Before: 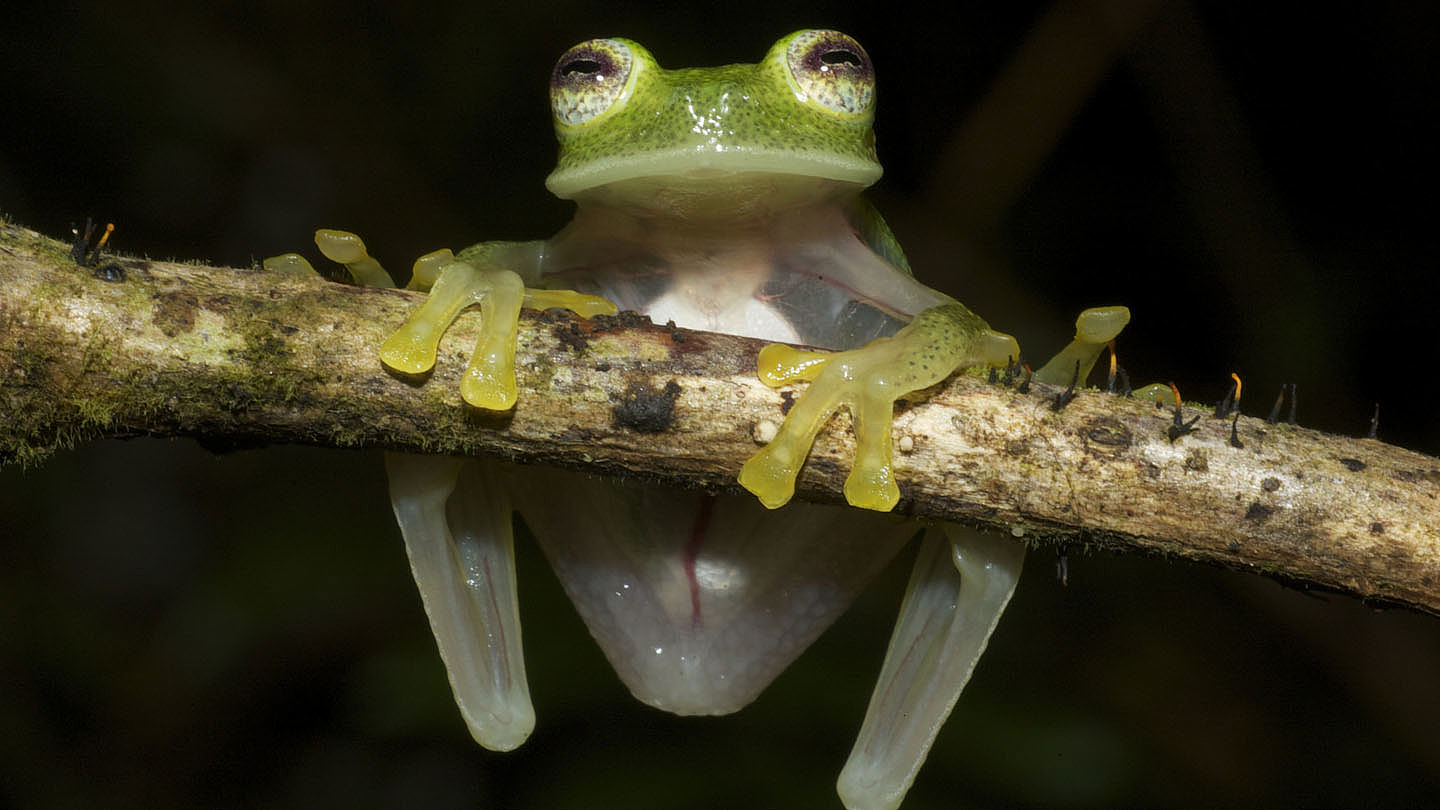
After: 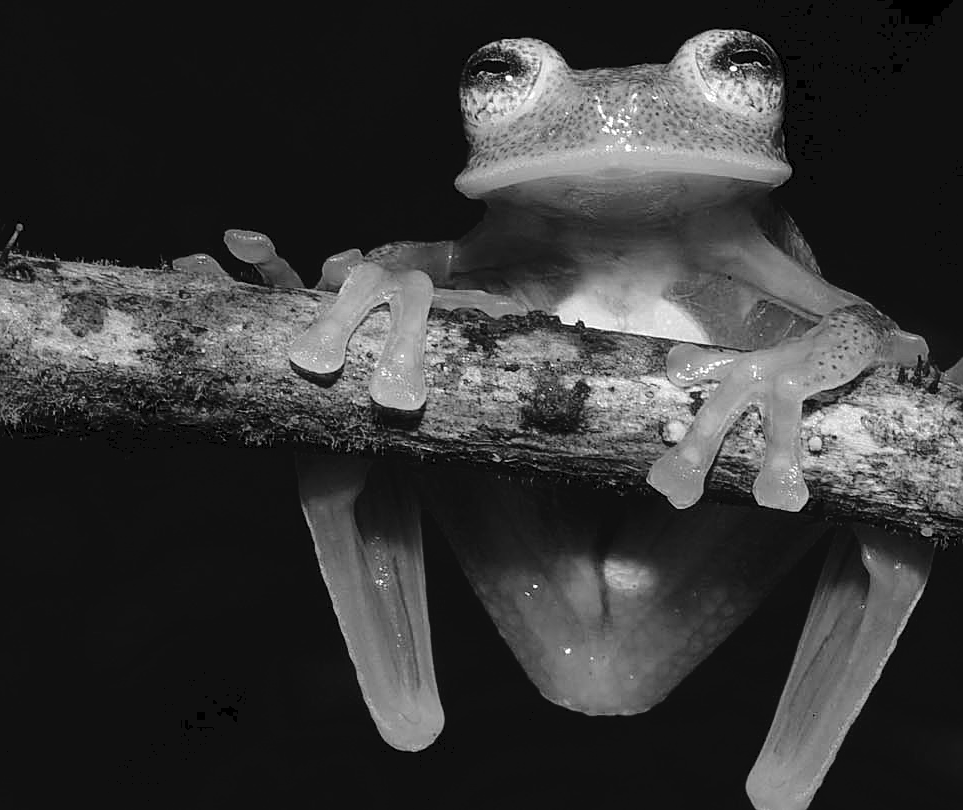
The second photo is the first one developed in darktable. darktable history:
sharpen: on, module defaults
exposure: compensate highlight preservation false
tone equalizer: -7 EV 0.208 EV, -6 EV 0.127 EV, -5 EV 0.074 EV, -4 EV 0.058 EV, -2 EV -0.032 EV, -1 EV -0.033 EV, +0 EV -0.087 EV, edges refinement/feathering 500, mask exposure compensation -1.57 EV, preserve details no
crop and rotate: left 6.365%, right 26.728%
color zones: curves: ch0 [(0.002, 0.589) (0.107, 0.484) (0.146, 0.249) (0.217, 0.352) (0.309, 0.525) (0.39, 0.404) (0.455, 0.169) (0.597, 0.055) (0.724, 0.212) (0.775, 0.691) (0.869, 0.571) (1, 0.587)]; ch1 [(0, 0) (0.143, 0) (0.286, 0) (0.429, 0) (0.571, 0) (0.714, 0) (0.857, 0)]
contrast brightness saturation: saturation -0.046
tone curve: curves: ch0 [(0, 0) (0.003, 0.048) (0.011, 0.048) (0.025, 0.048) (0.044, 0.049) (0.069, 0.048) (0.1, 0.052) (0.136, 0.071) (0.177, 0.109) (0.224, 0.157) (0.277, 0.233) (0.335, 0.32) (0.399, 0.404) (0.468, 0.496) (0.543, 0.582) (0.623, 0.653) (0.709, 0.738) (0.801, 0.811) (0.898, 0.895) (1, 1)], color space Lab, independent channels, preserve colors none
